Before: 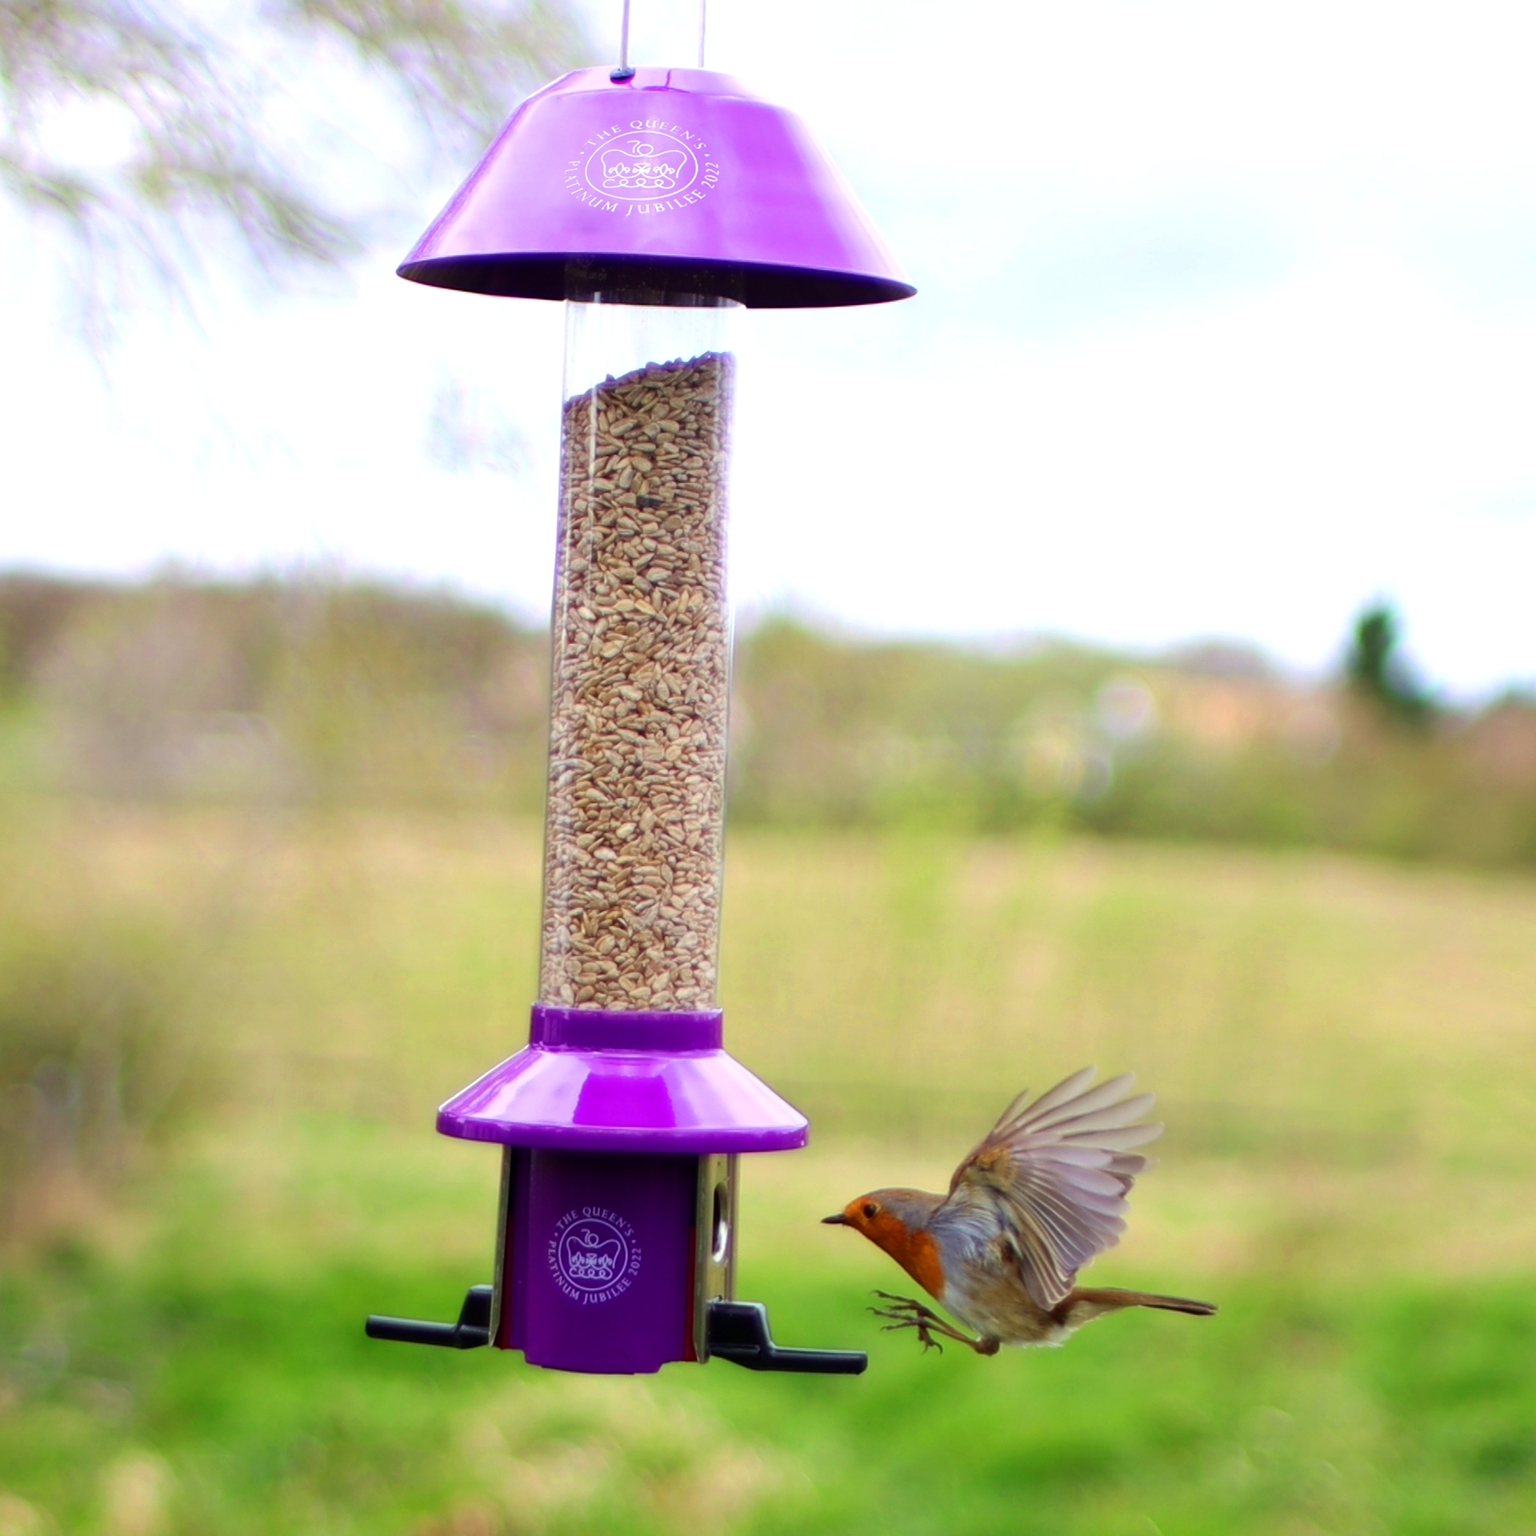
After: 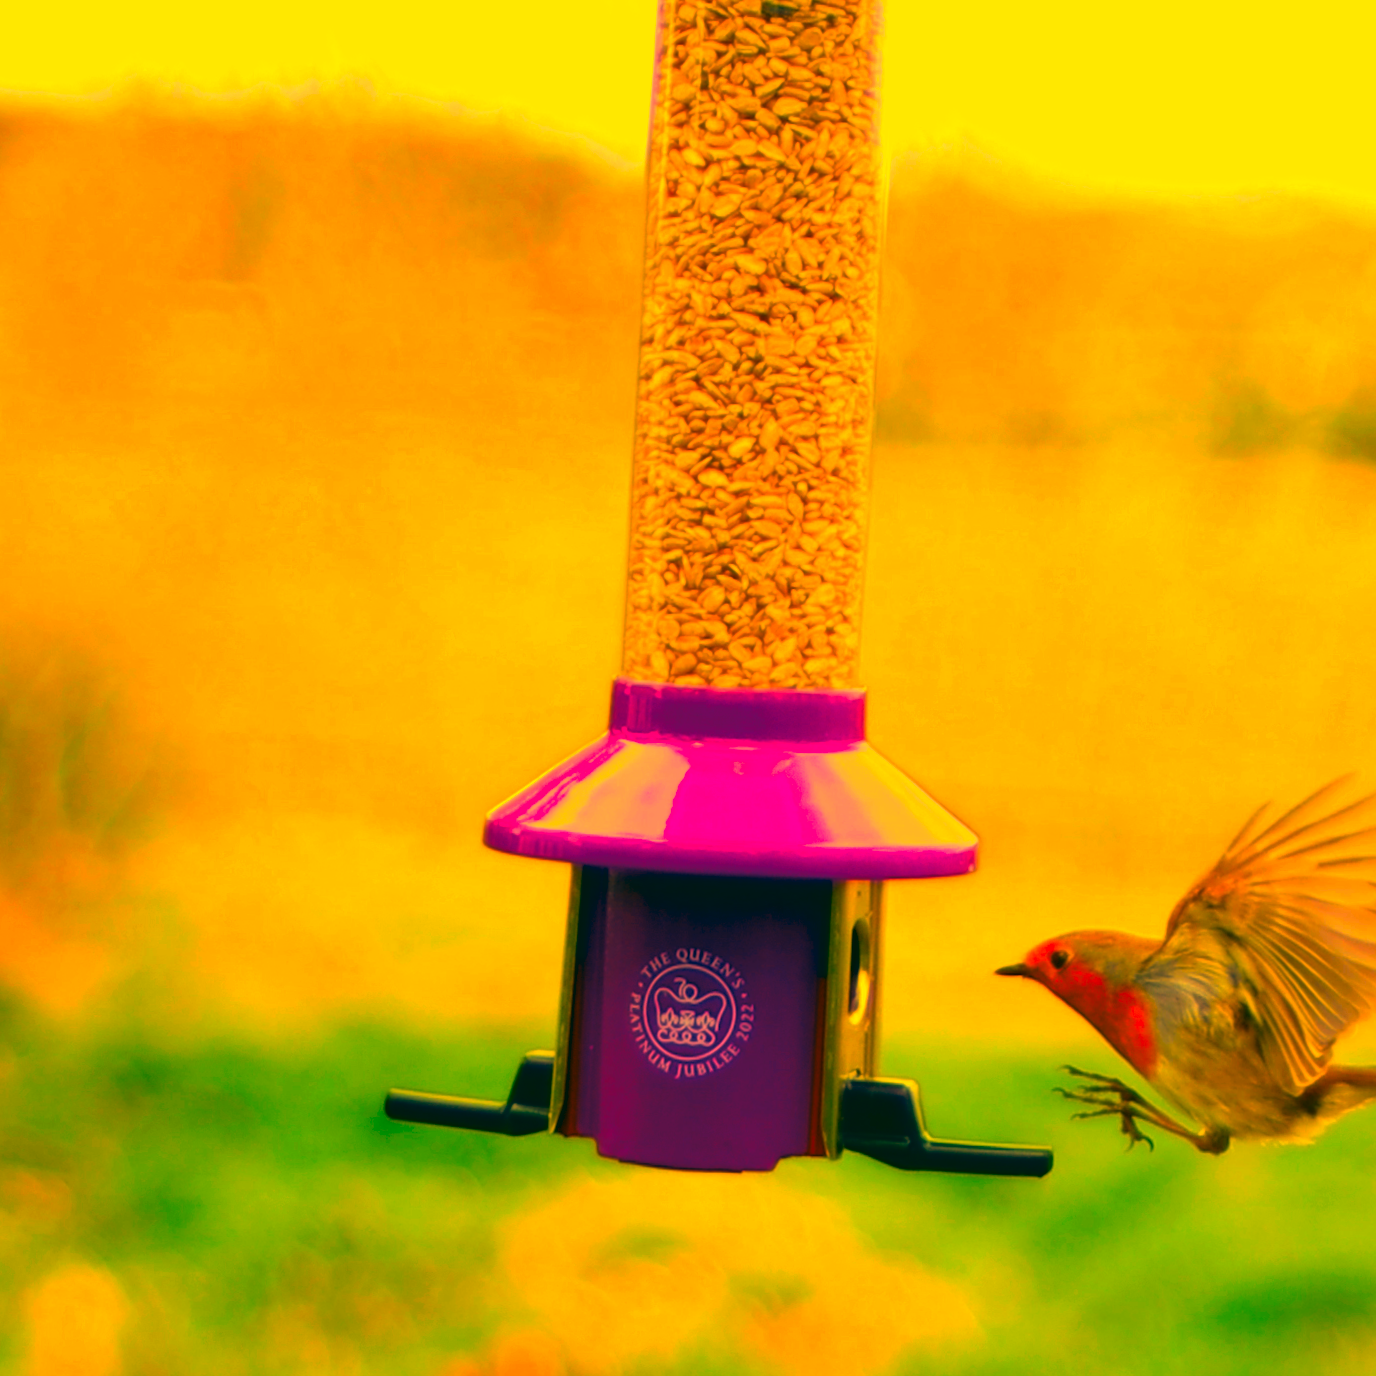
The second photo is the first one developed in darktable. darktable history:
white balance: red 1.467, blue 0.684
color correction: highlights a* 1.83, highlights b* 34.02, shadows a* -36.68, shadows b* -5.48
crop and rotate: angle -0.82°, left 3.85%, top 31.828%, right 27.992%
contrast brightness saturation: saturation 0.5
